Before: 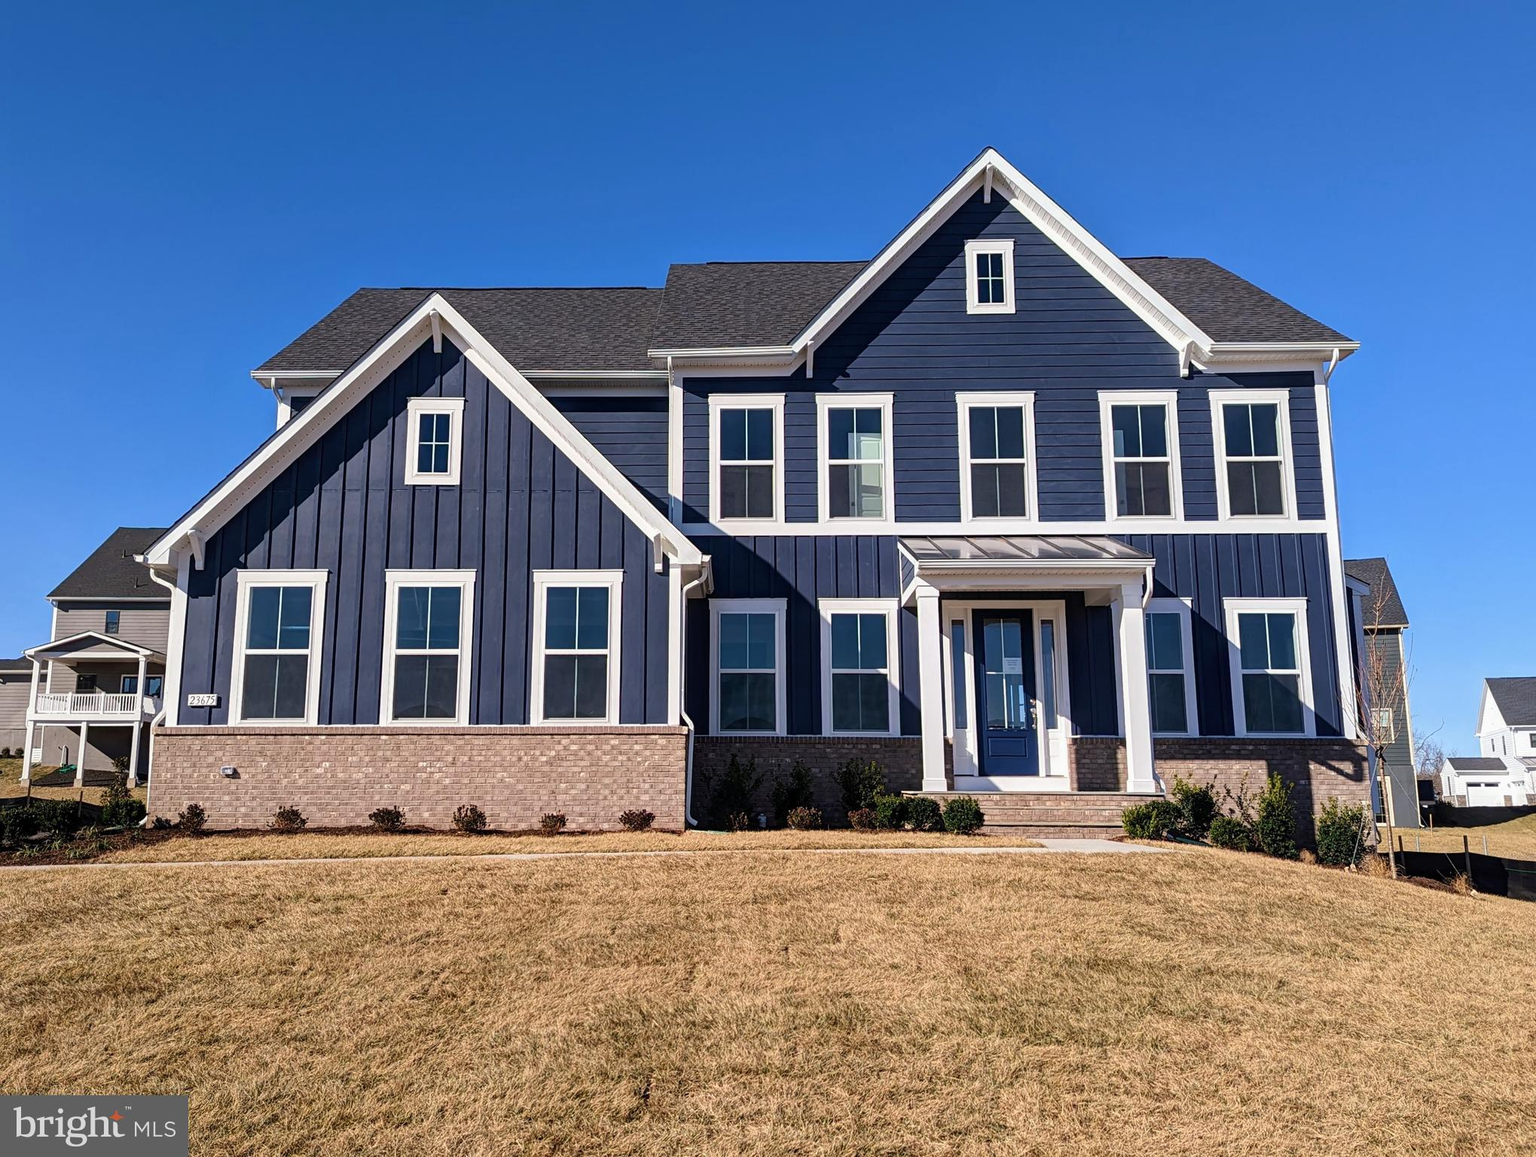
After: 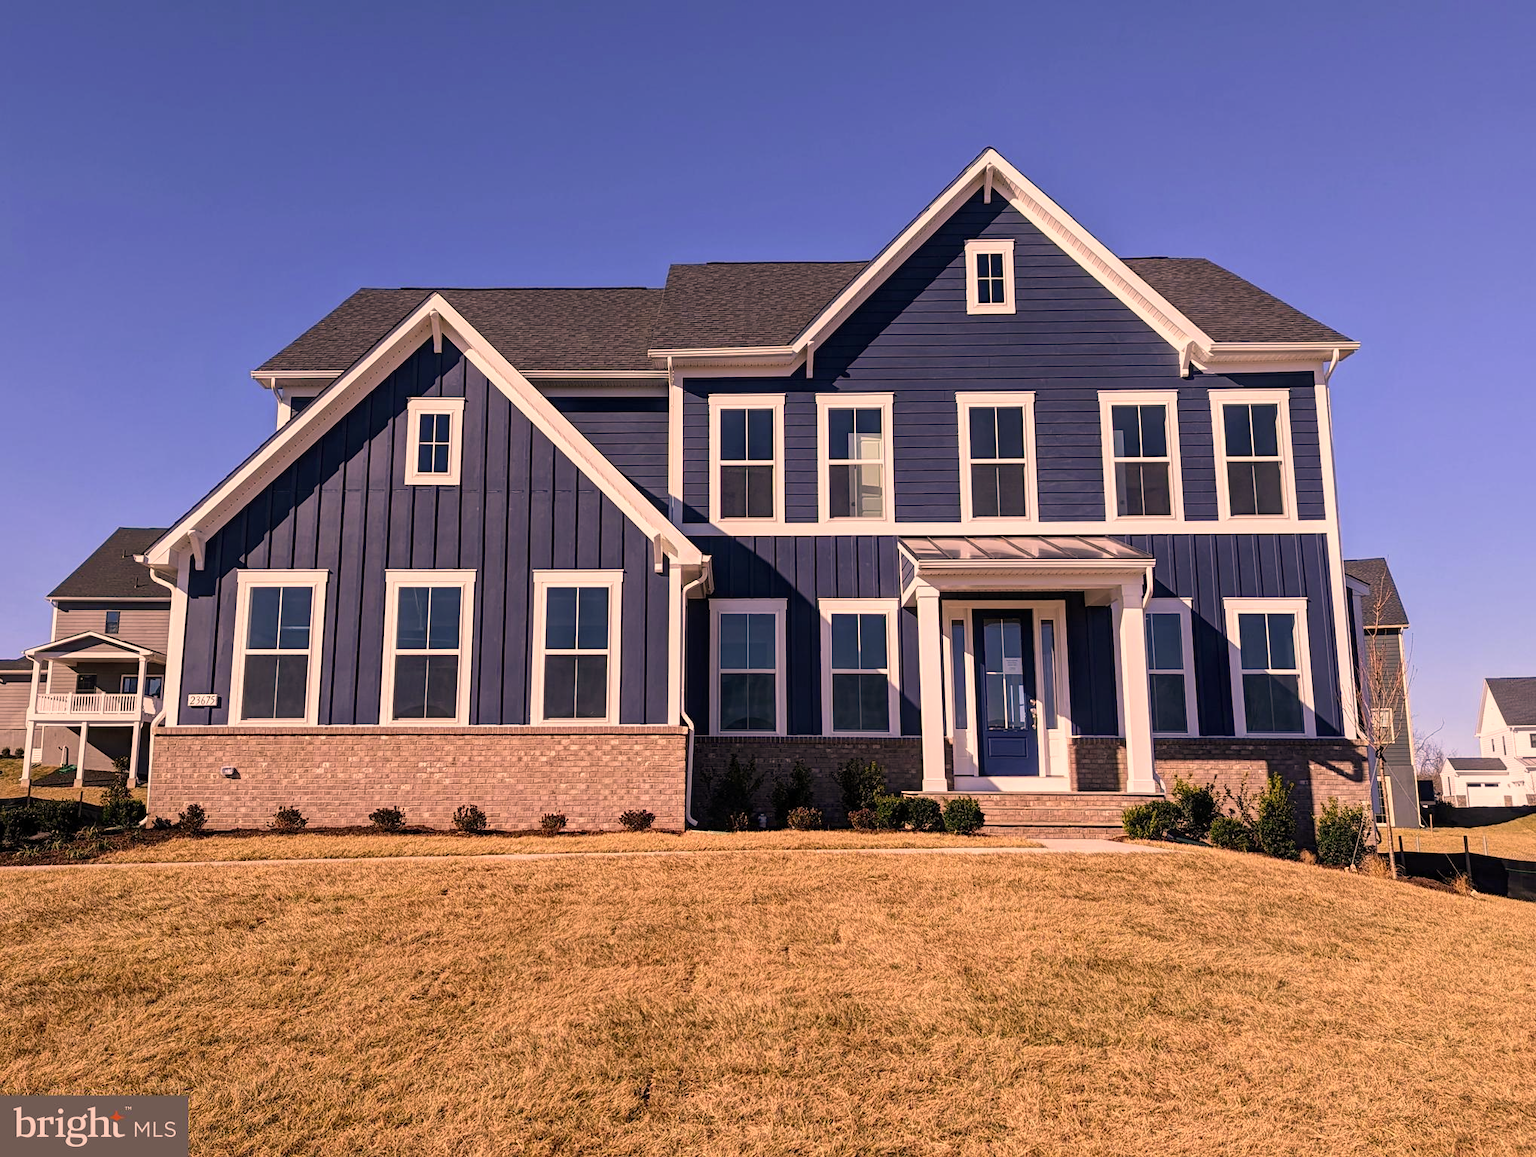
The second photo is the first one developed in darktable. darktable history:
base curve: exposure shift 0, preserve colors none
color correction: highlights a* 21.16, highlights b* 19.61
